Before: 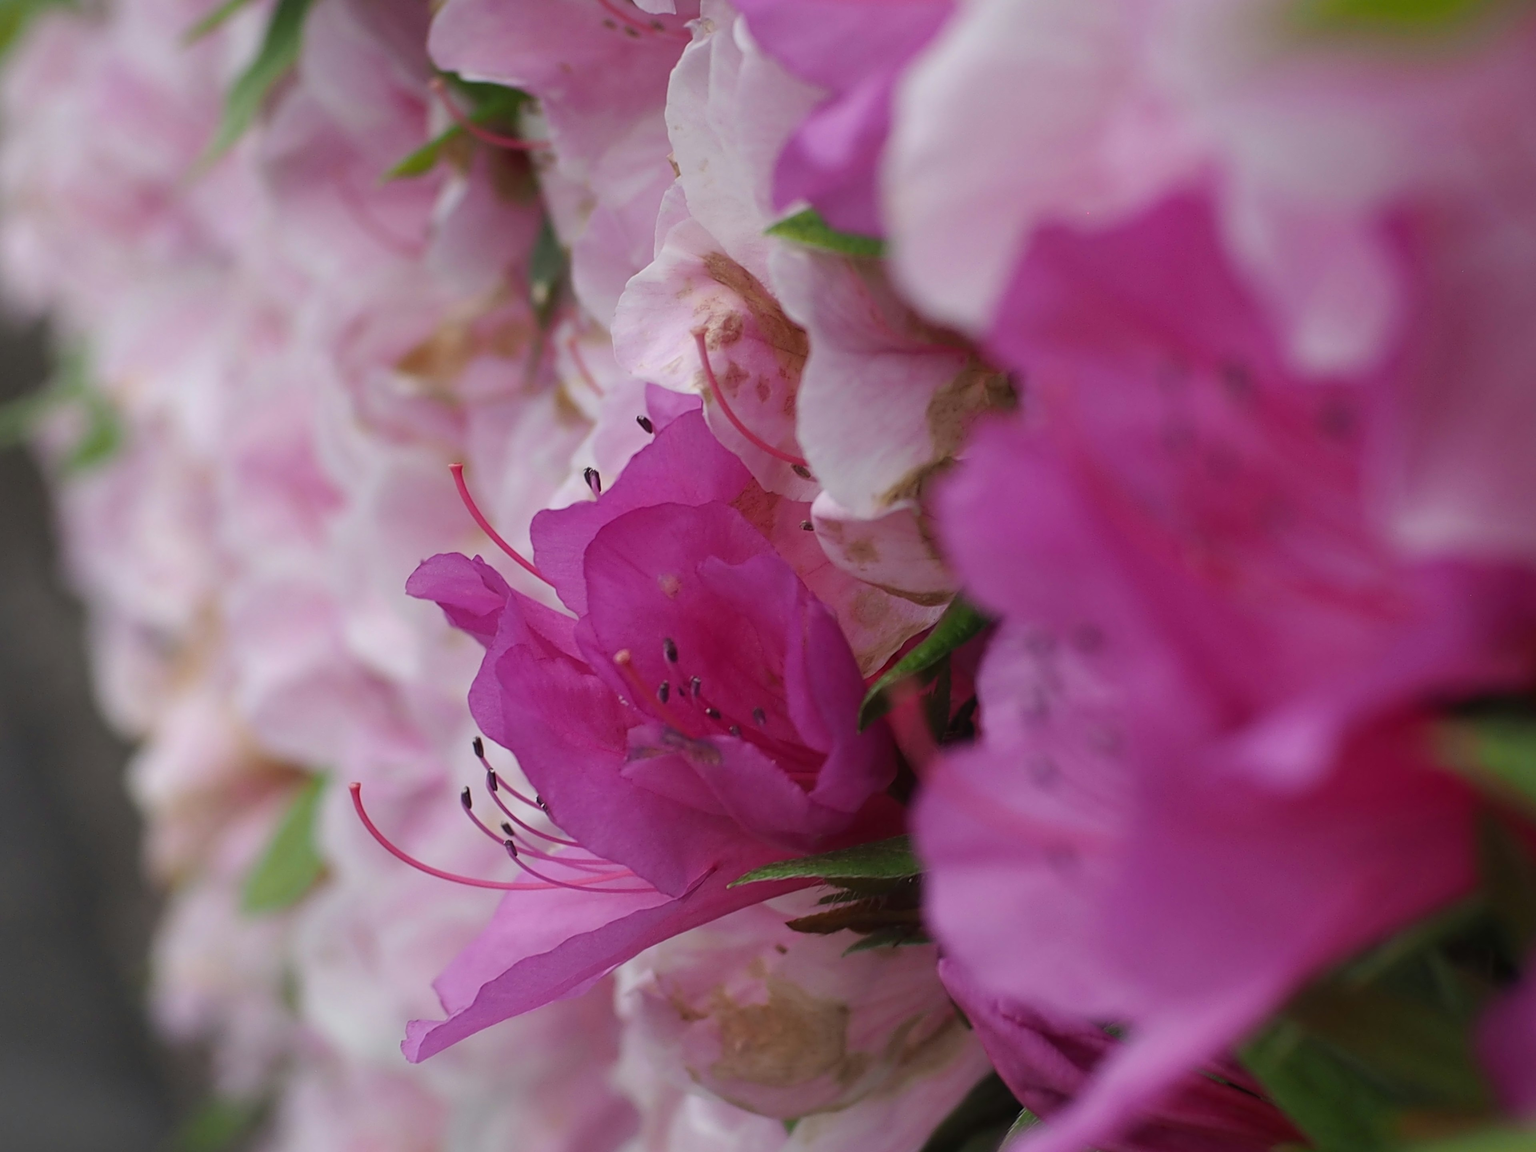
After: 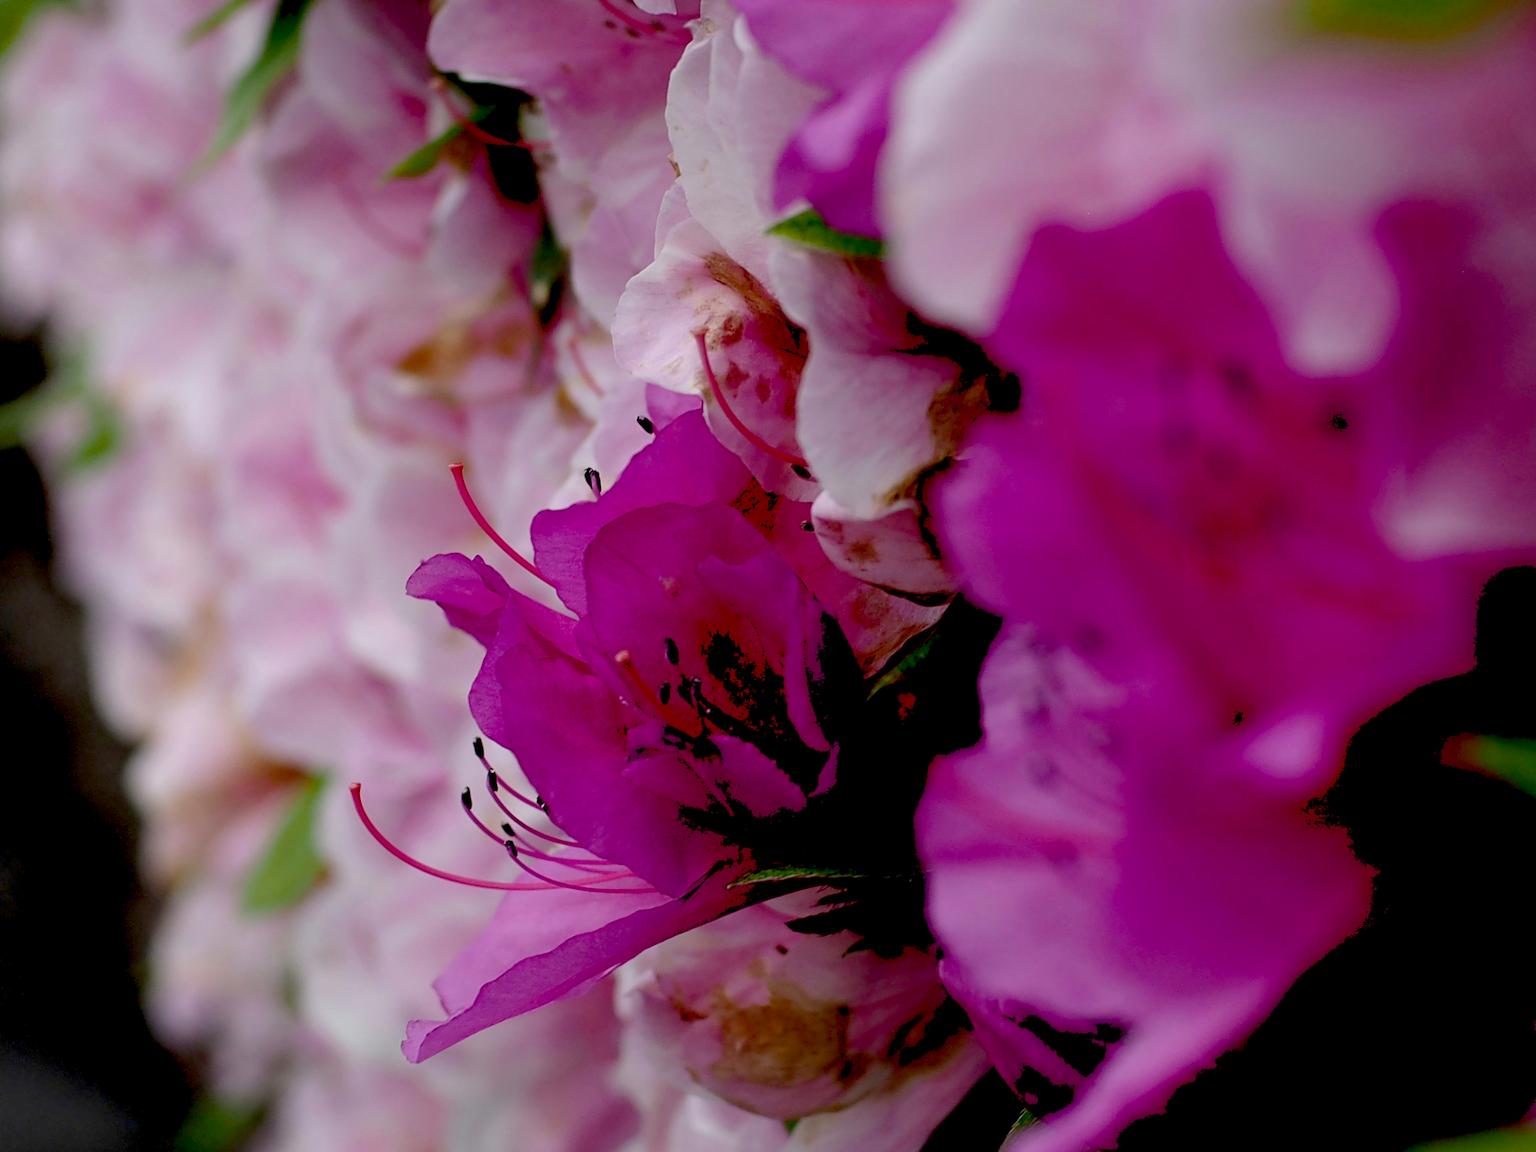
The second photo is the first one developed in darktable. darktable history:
levels: gray 59.34%
exposure: black level correction 0.055, exposure -0.031 EV, compensate exposure bias true, compensate highlight preservation false
